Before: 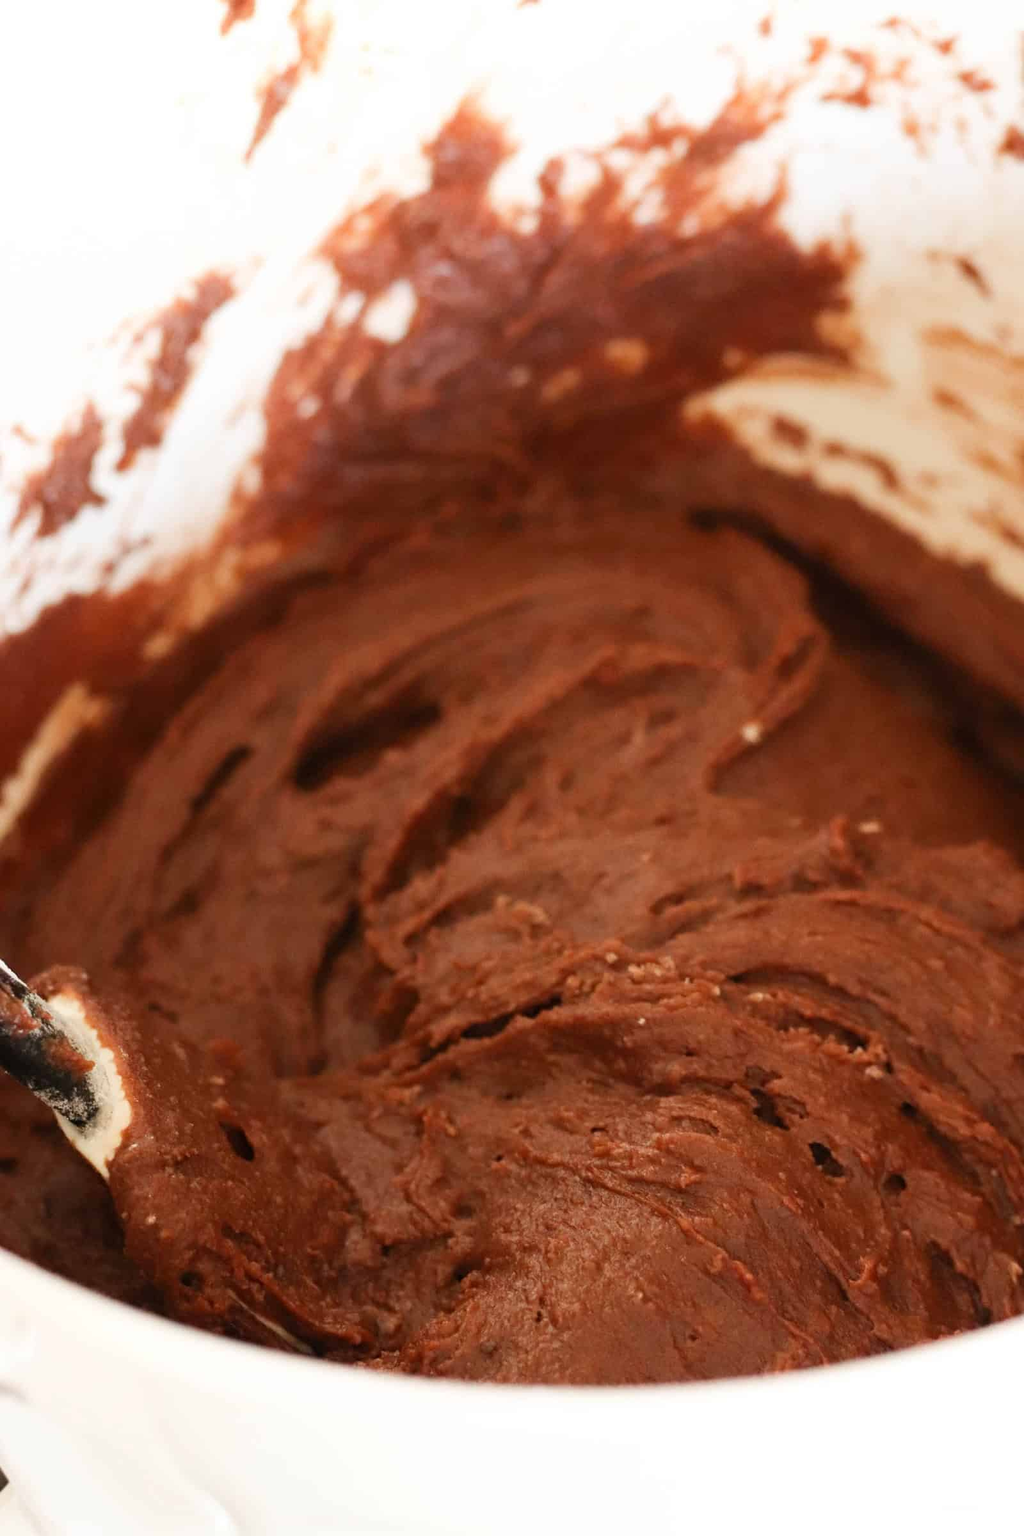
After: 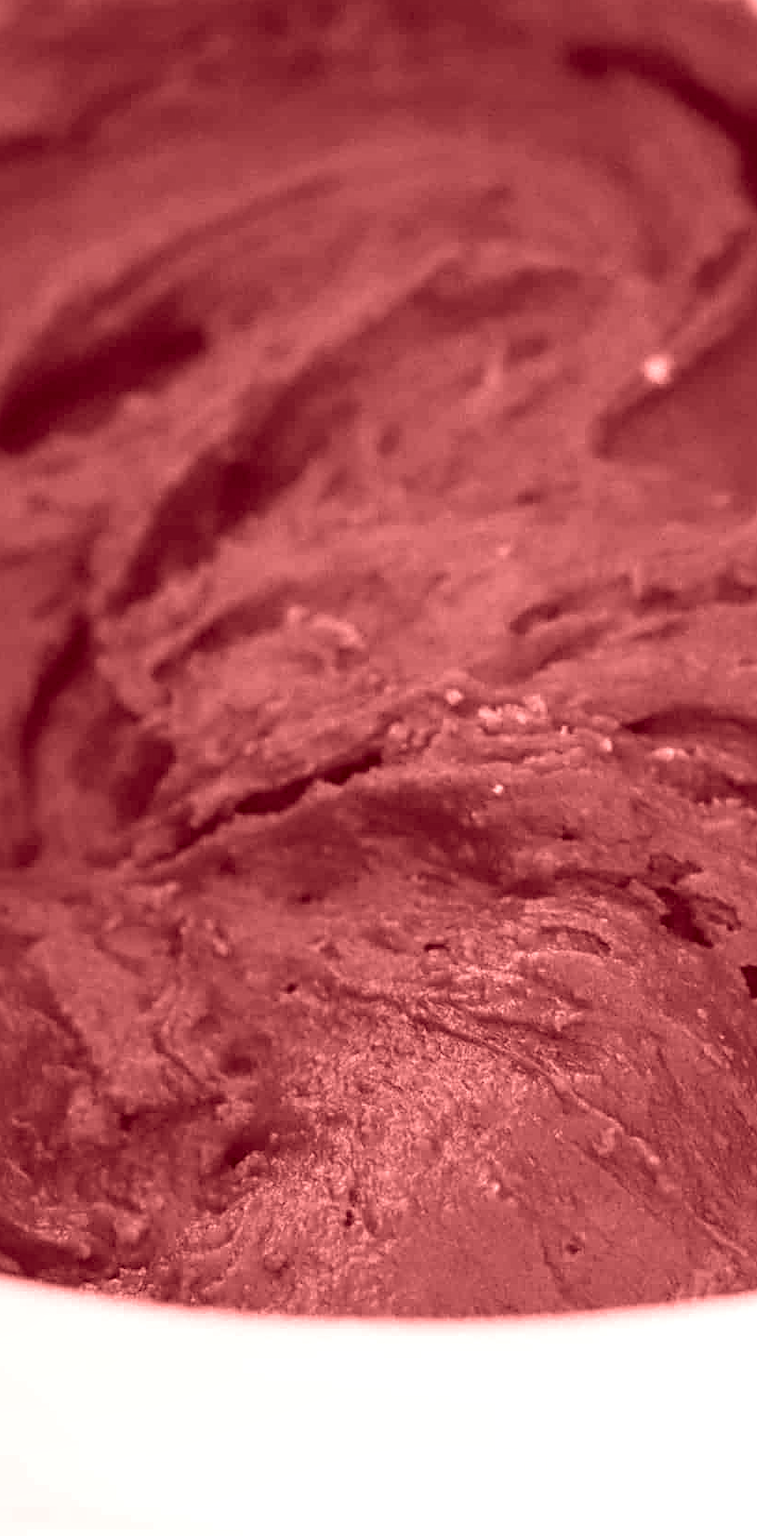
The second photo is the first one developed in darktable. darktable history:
crop and rotate: left 29.237%, top 31.152%, right 19.807%
sharpen: on, module defaults
local contrast: on, module defaults
colorize: saturation 60%, source mix 100%
white balance: red 0.766, blue 1.537
